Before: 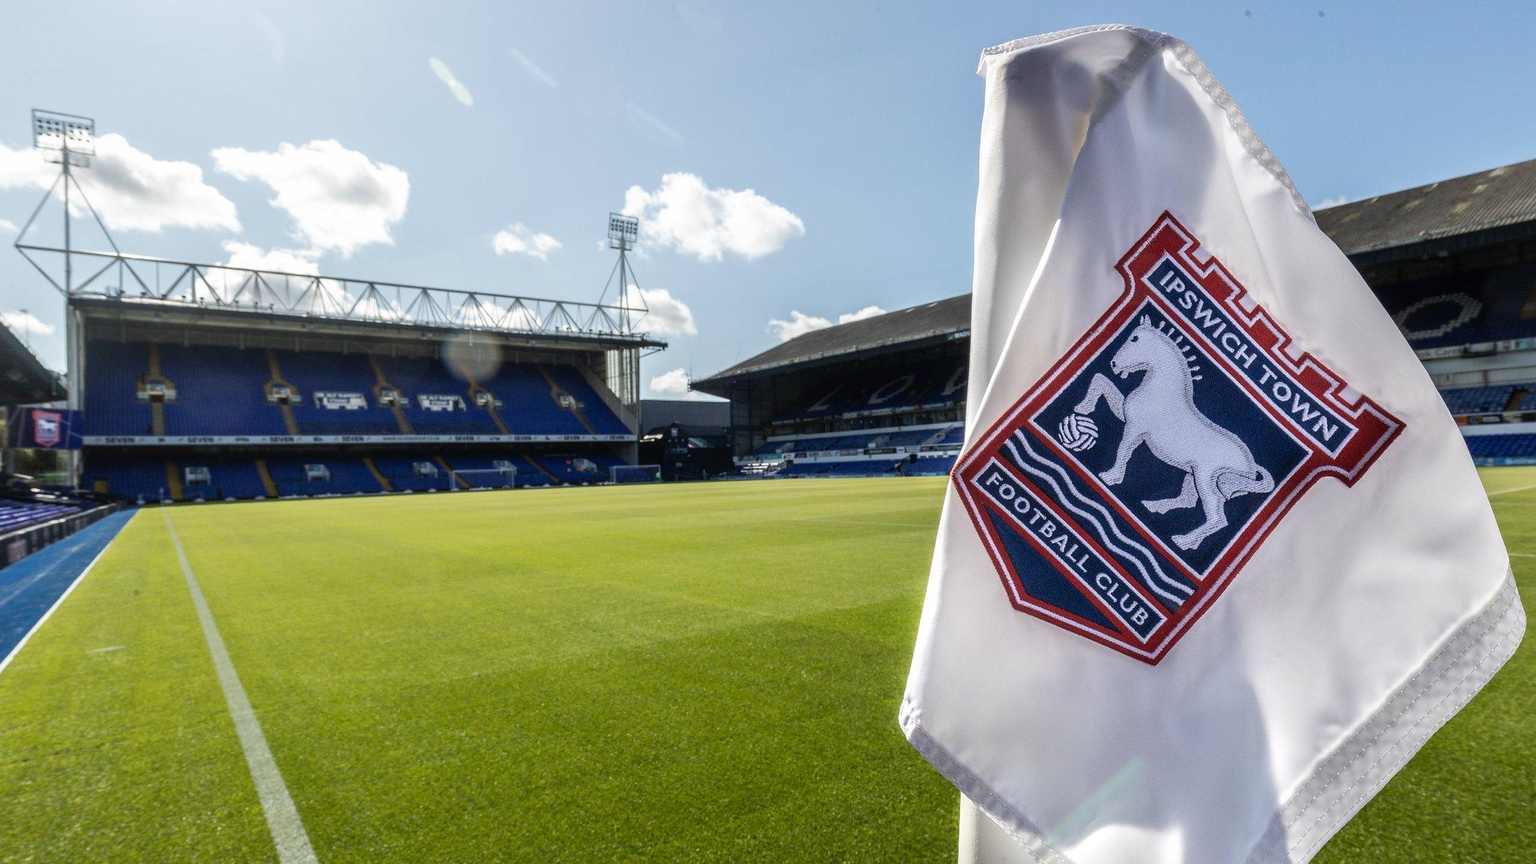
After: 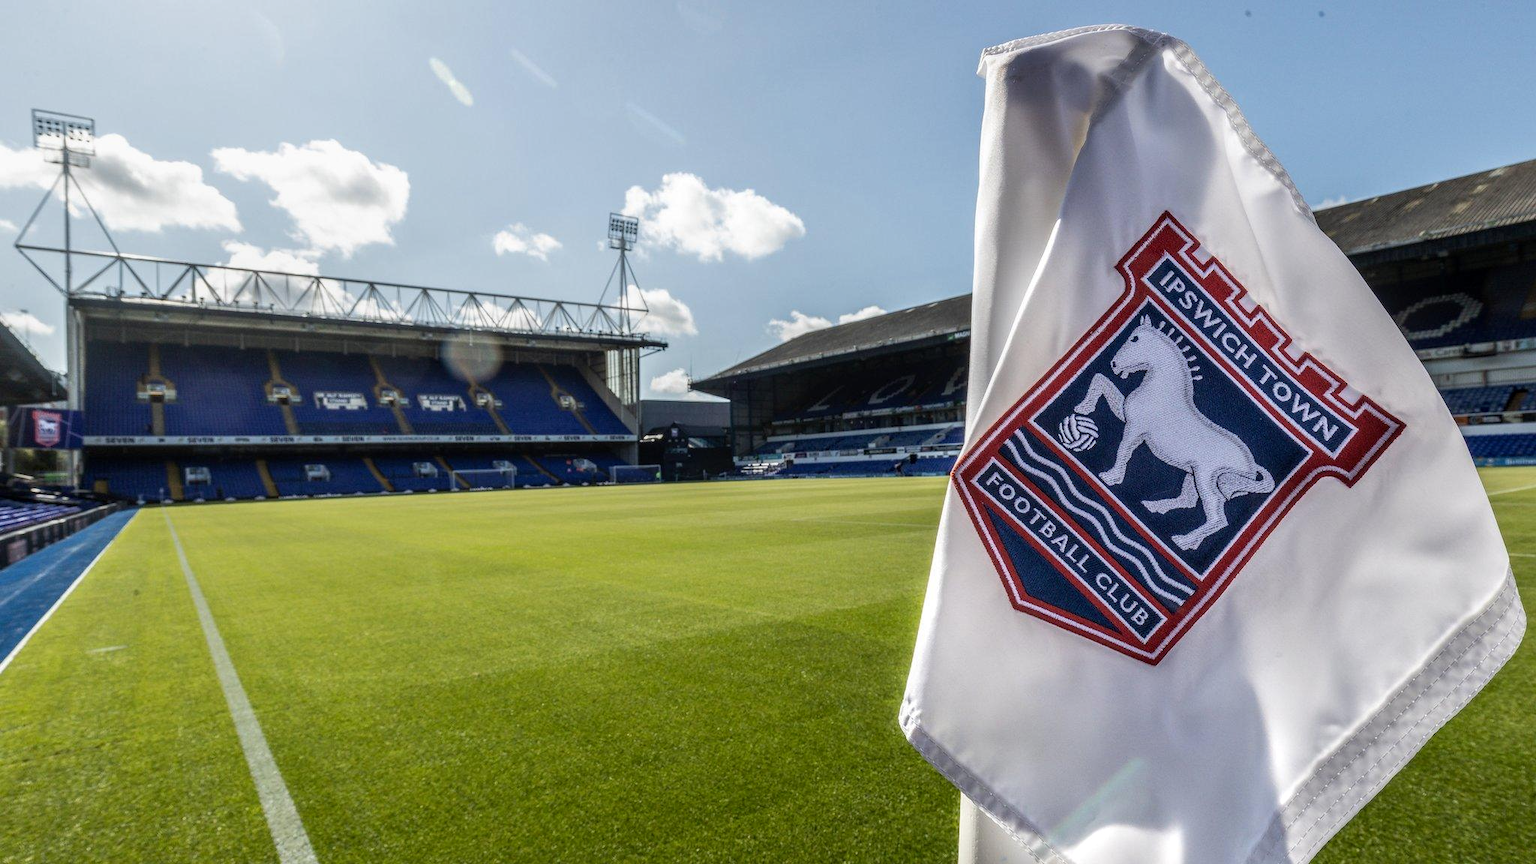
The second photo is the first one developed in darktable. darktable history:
exposure: exposure -0.112 EV, compensate highlight preservation false
local contrast: on, module defaults
